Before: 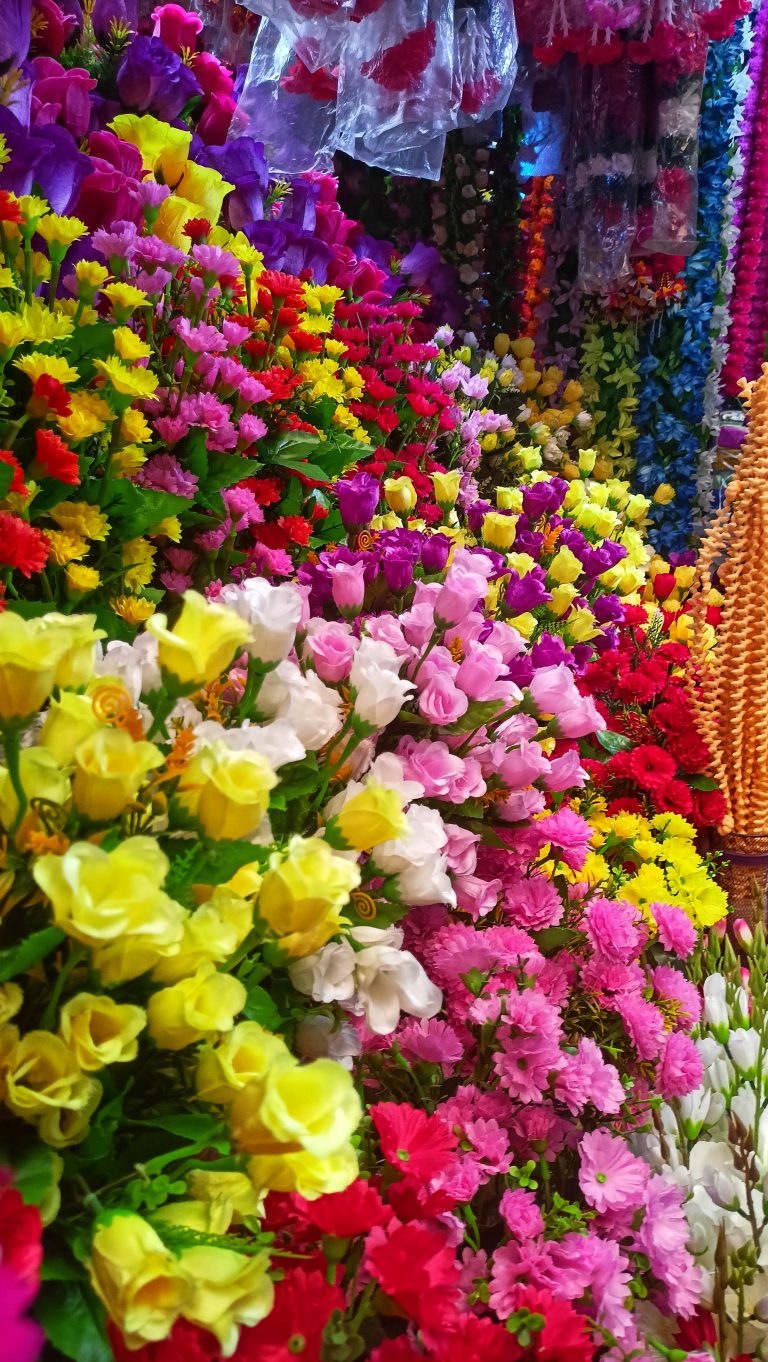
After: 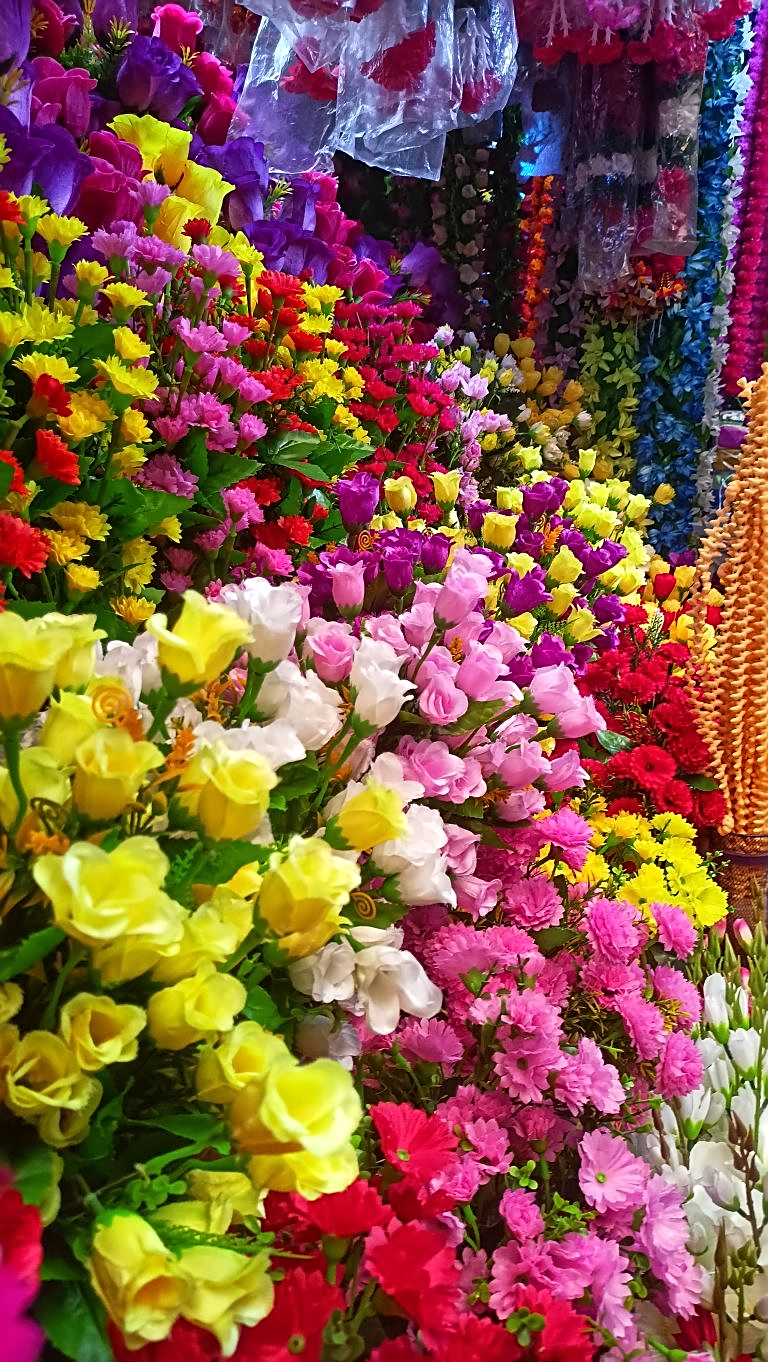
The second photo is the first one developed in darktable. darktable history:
sharpen: on, module defaults
exposure: exposure 0.081 EV, compensate highlight preservation false
